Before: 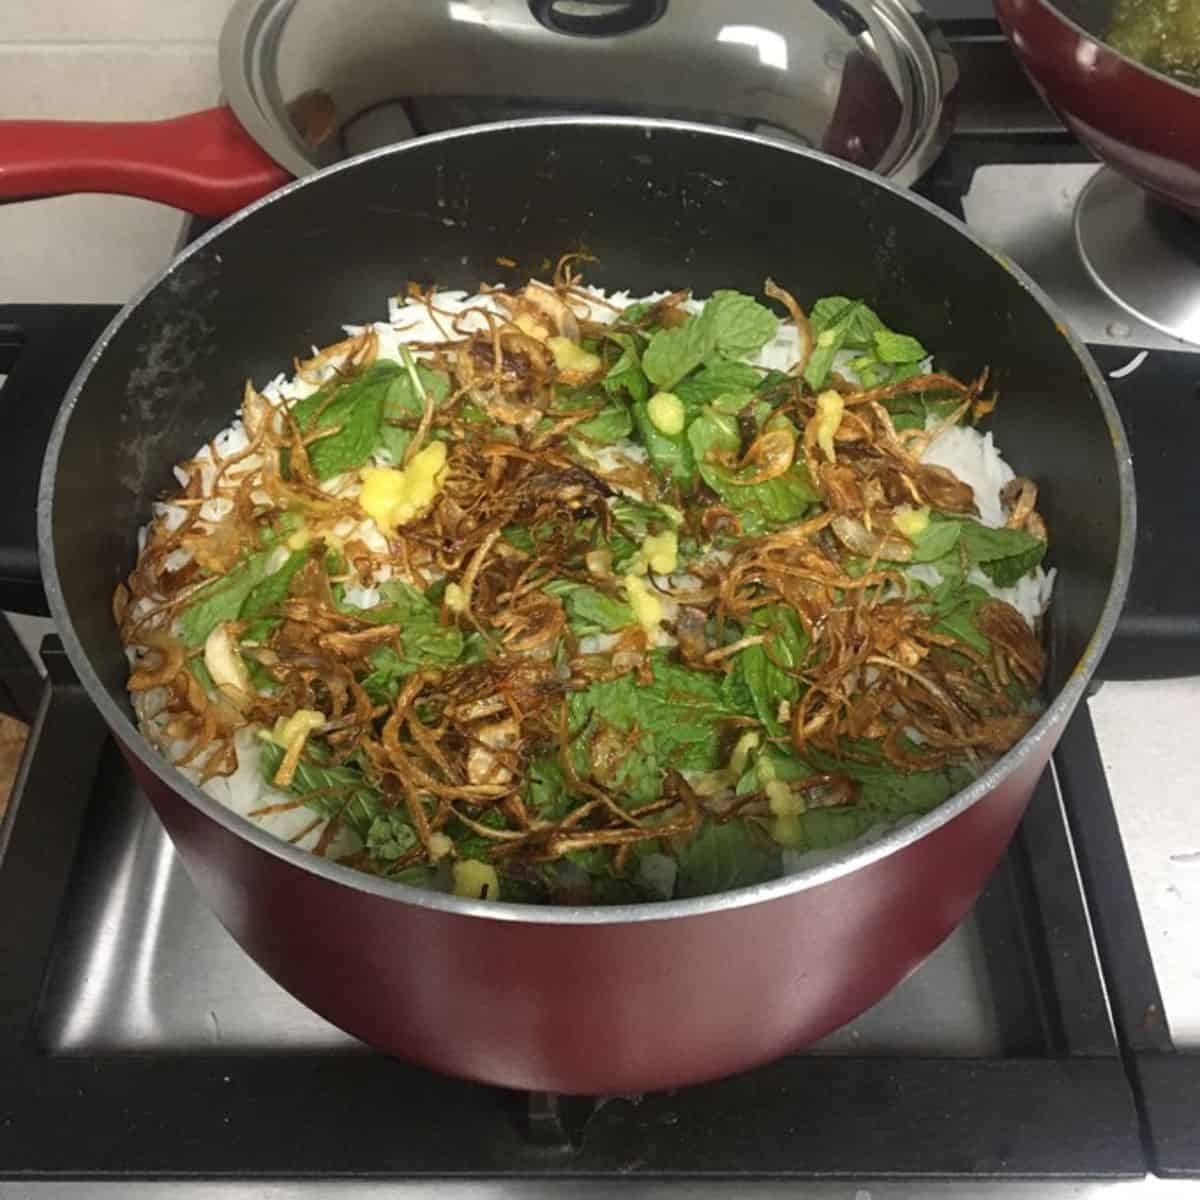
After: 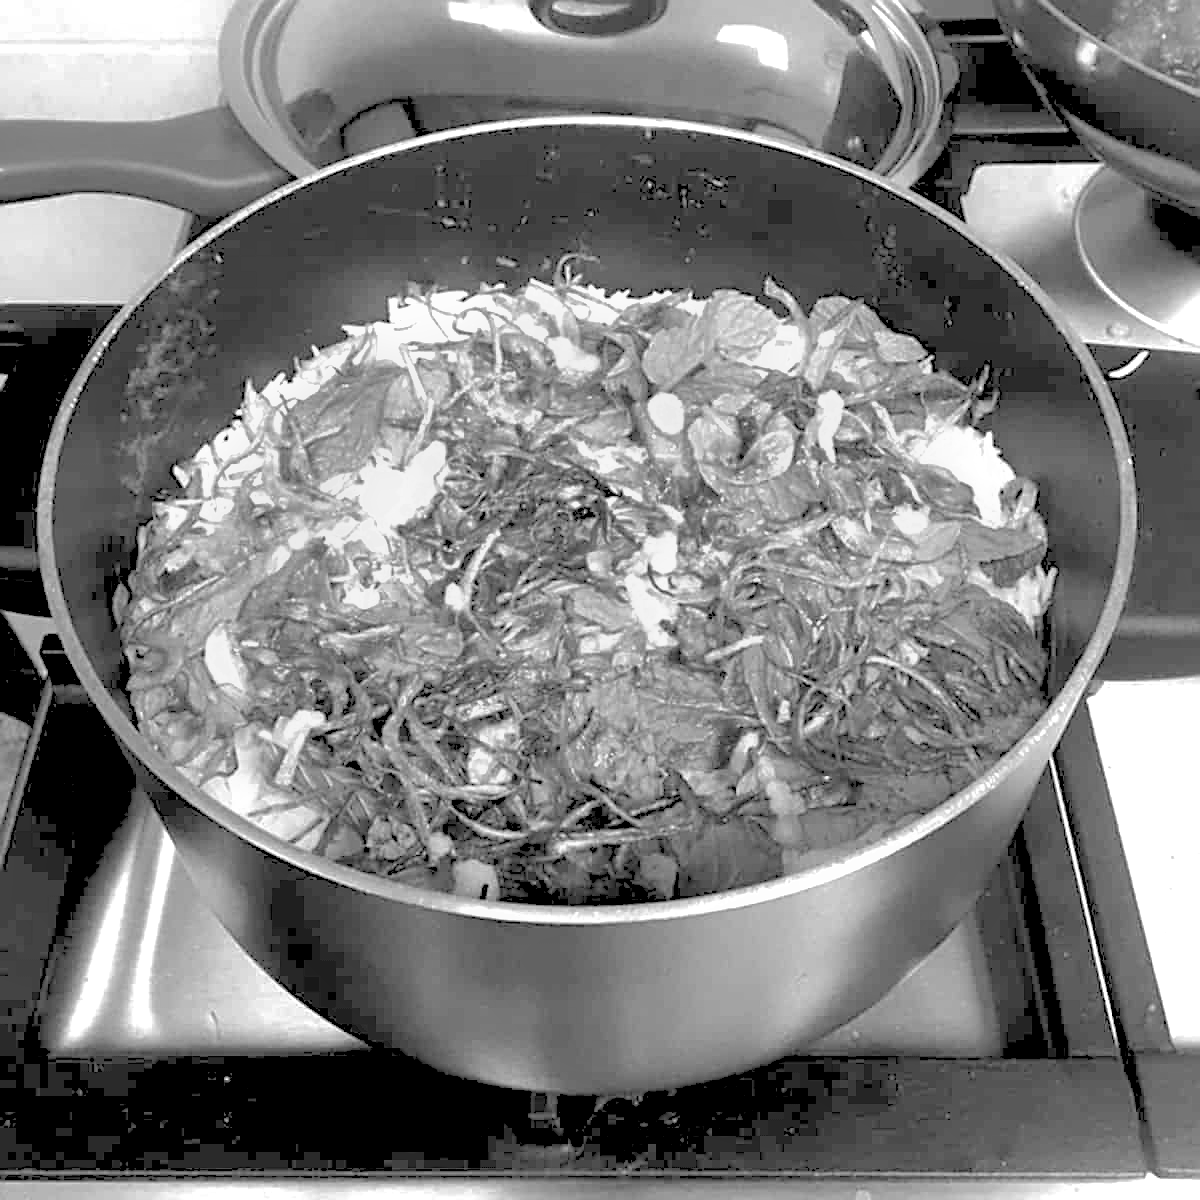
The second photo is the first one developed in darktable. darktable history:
exposure: exposure 0.935 EV, compensate highlight preservation false
monochrome: size 1
sharpen: on, module defaults
shadows and highlights: on, module defaults
rgb levels: levels [[0.027, 0.429, 0.996], [0, 0.5, 1], [0, 0.5, 1]]
levels: levels [0, 0.51, 1]
